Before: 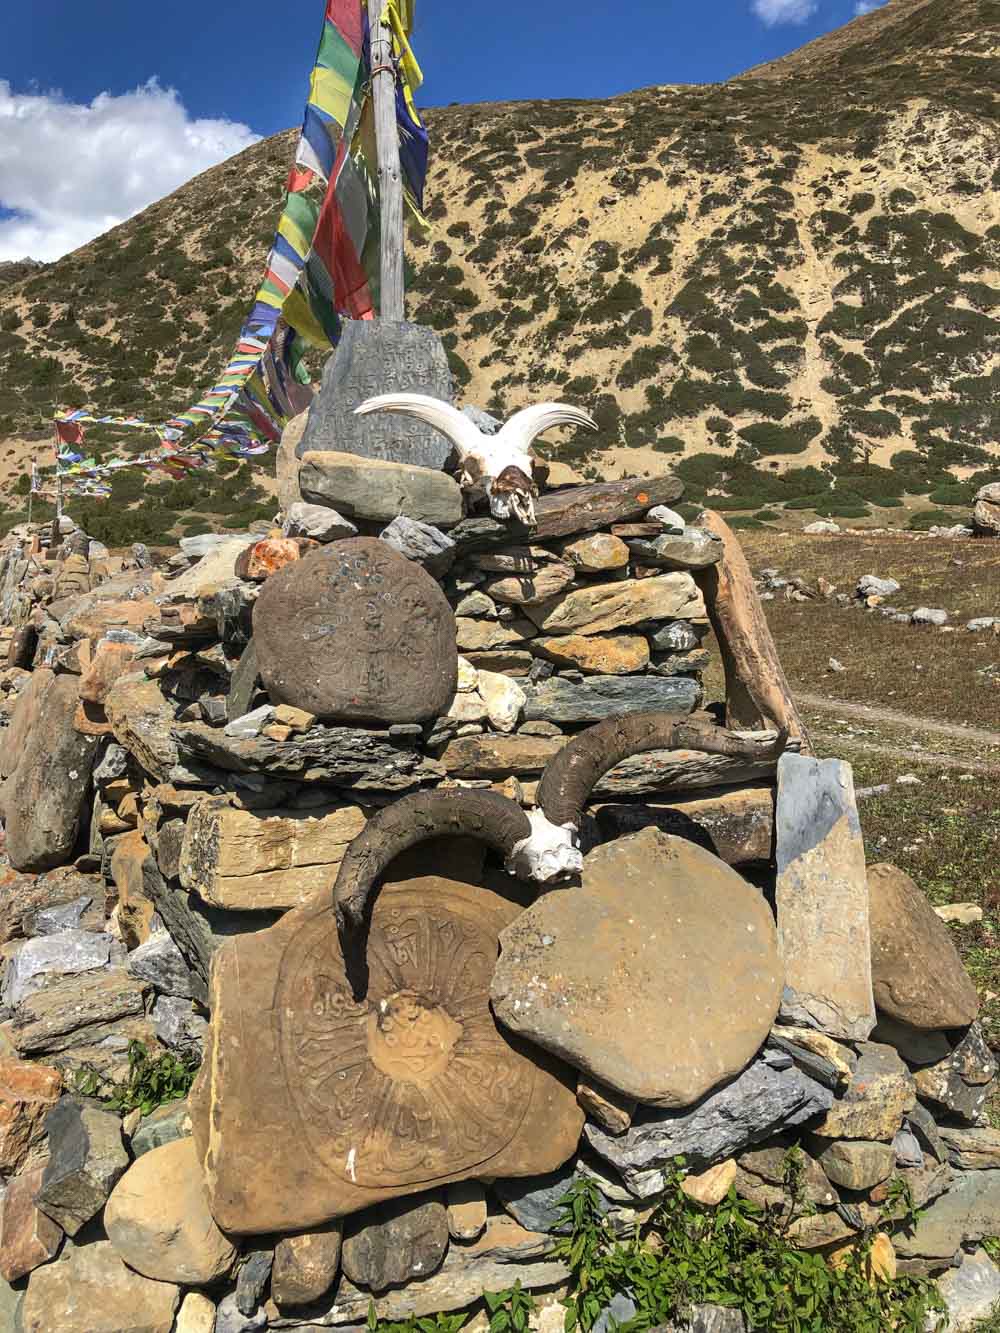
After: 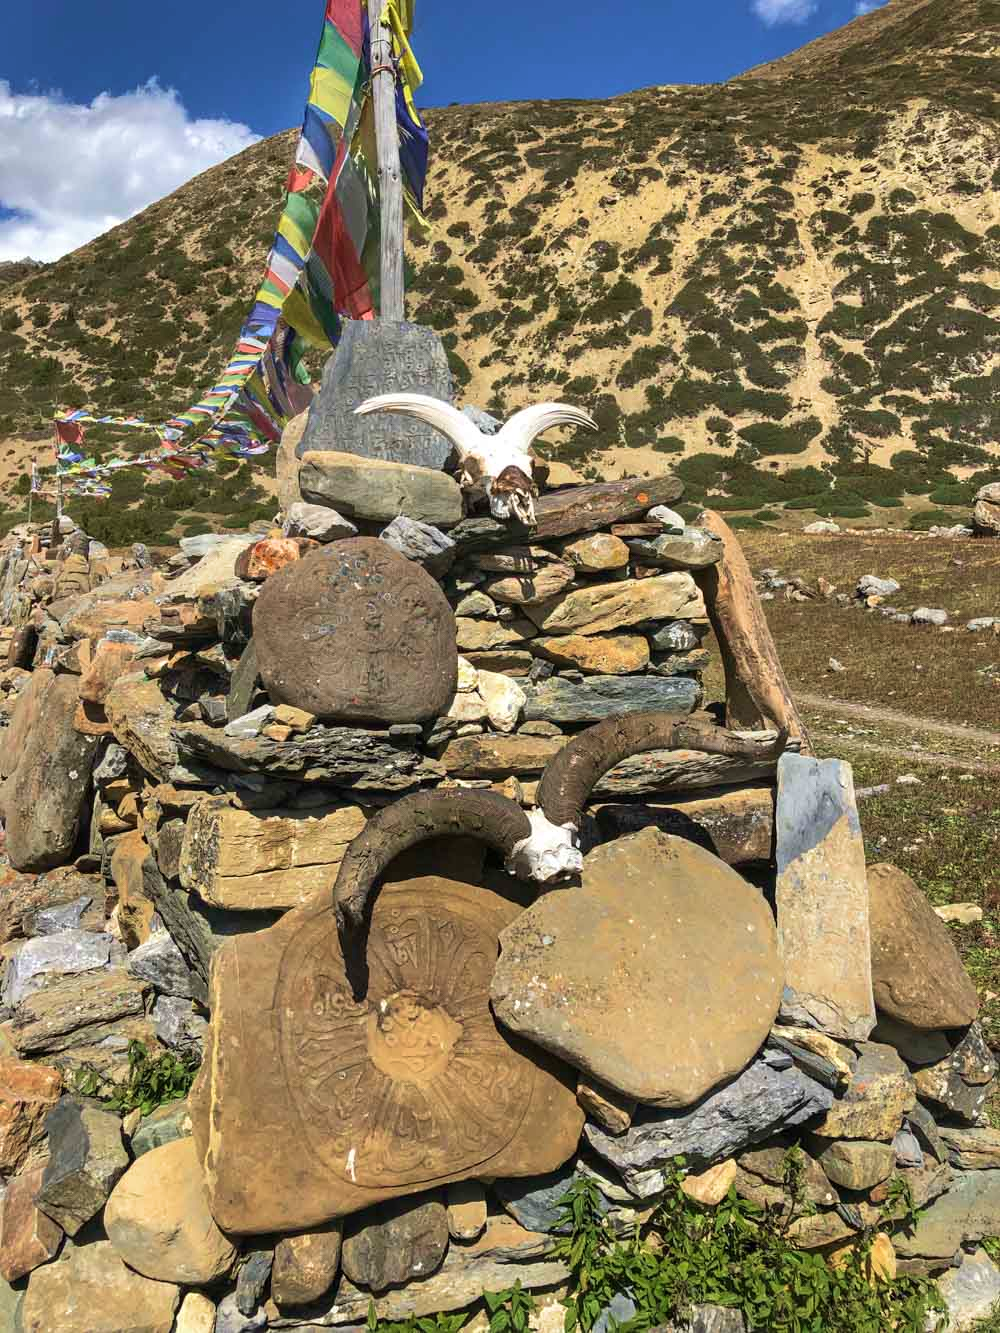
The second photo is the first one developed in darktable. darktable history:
velvia: strength 29.17%
